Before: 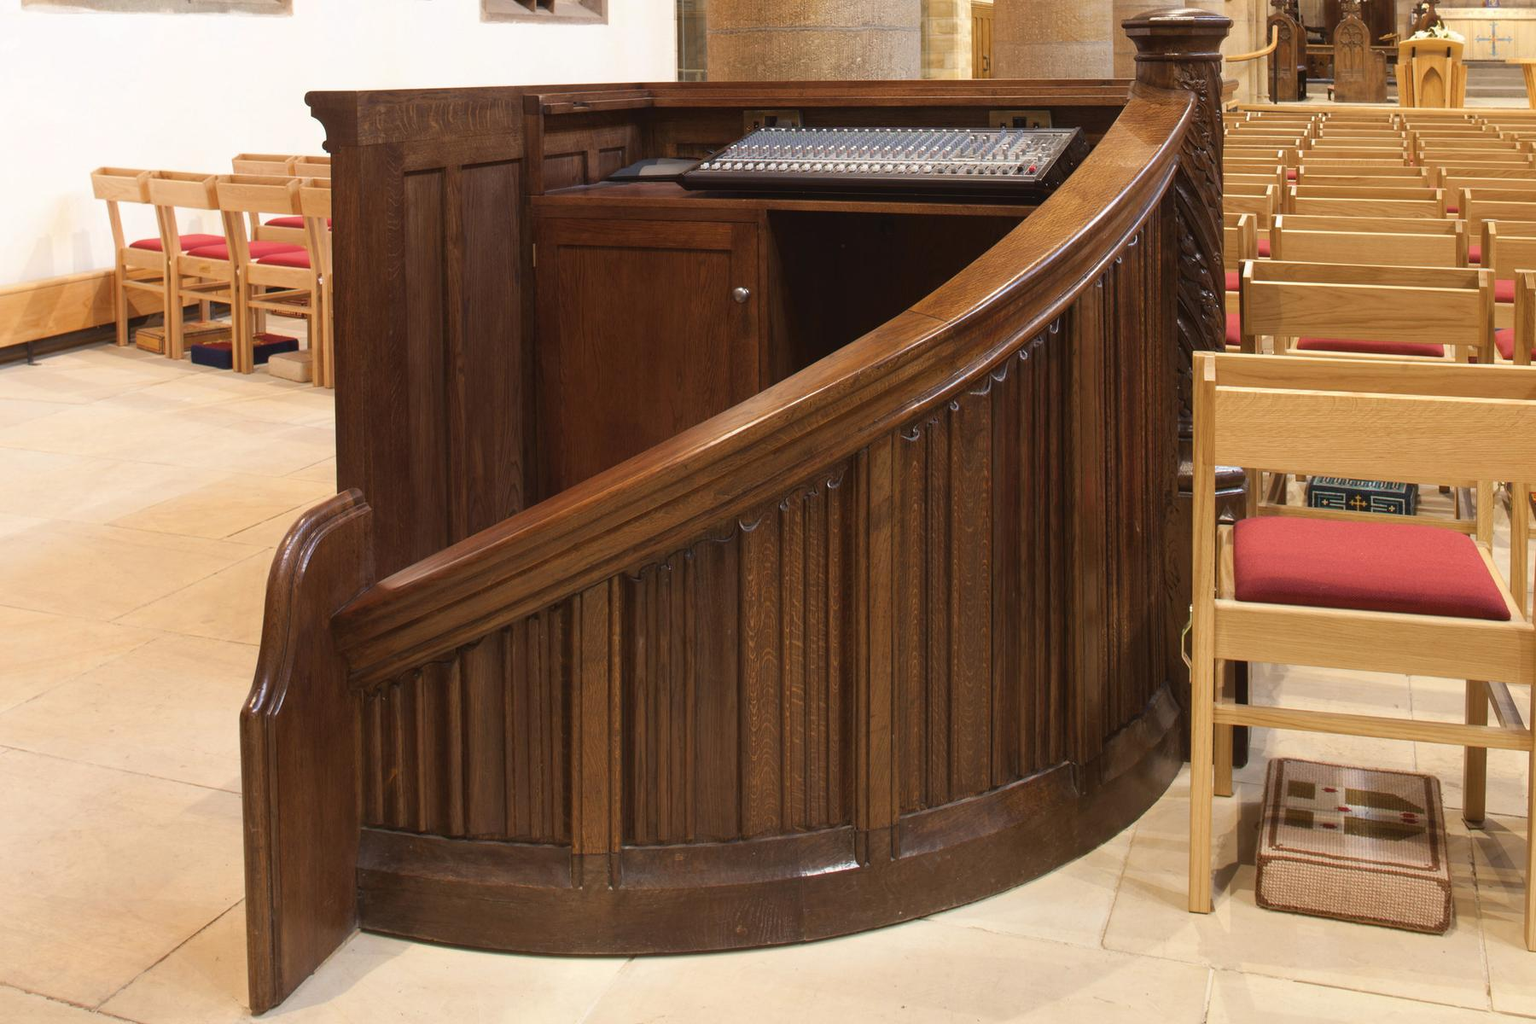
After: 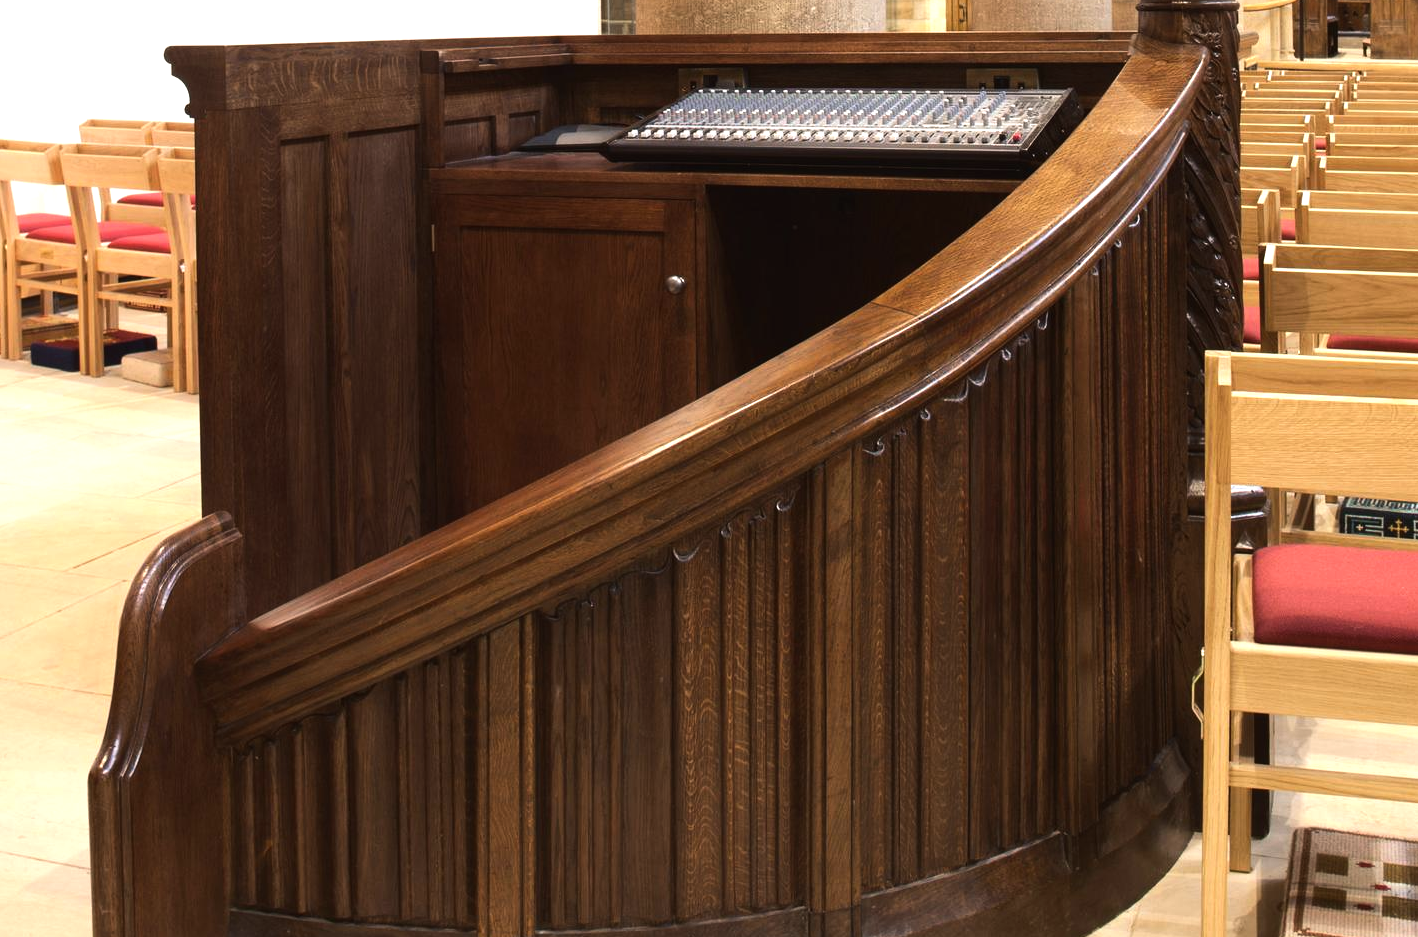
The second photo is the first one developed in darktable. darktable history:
tone equalizer: -8 EV -0.75 EV, -7 EV -0.7 EV, -6 EV -0.6 EV, -5 EV -0.4 EV, -3 EV 0.4 EV, -2 EV 0.6 EV, -1 EV 0.7 EV, +0 EV 0.75 EV, edges refinement/feathering 500, mask exposure compensation -1.57 EV, preserve details no
crop and rotate: left 10.77%, top 5.1%, right 10.41%, bottom 16.76%
